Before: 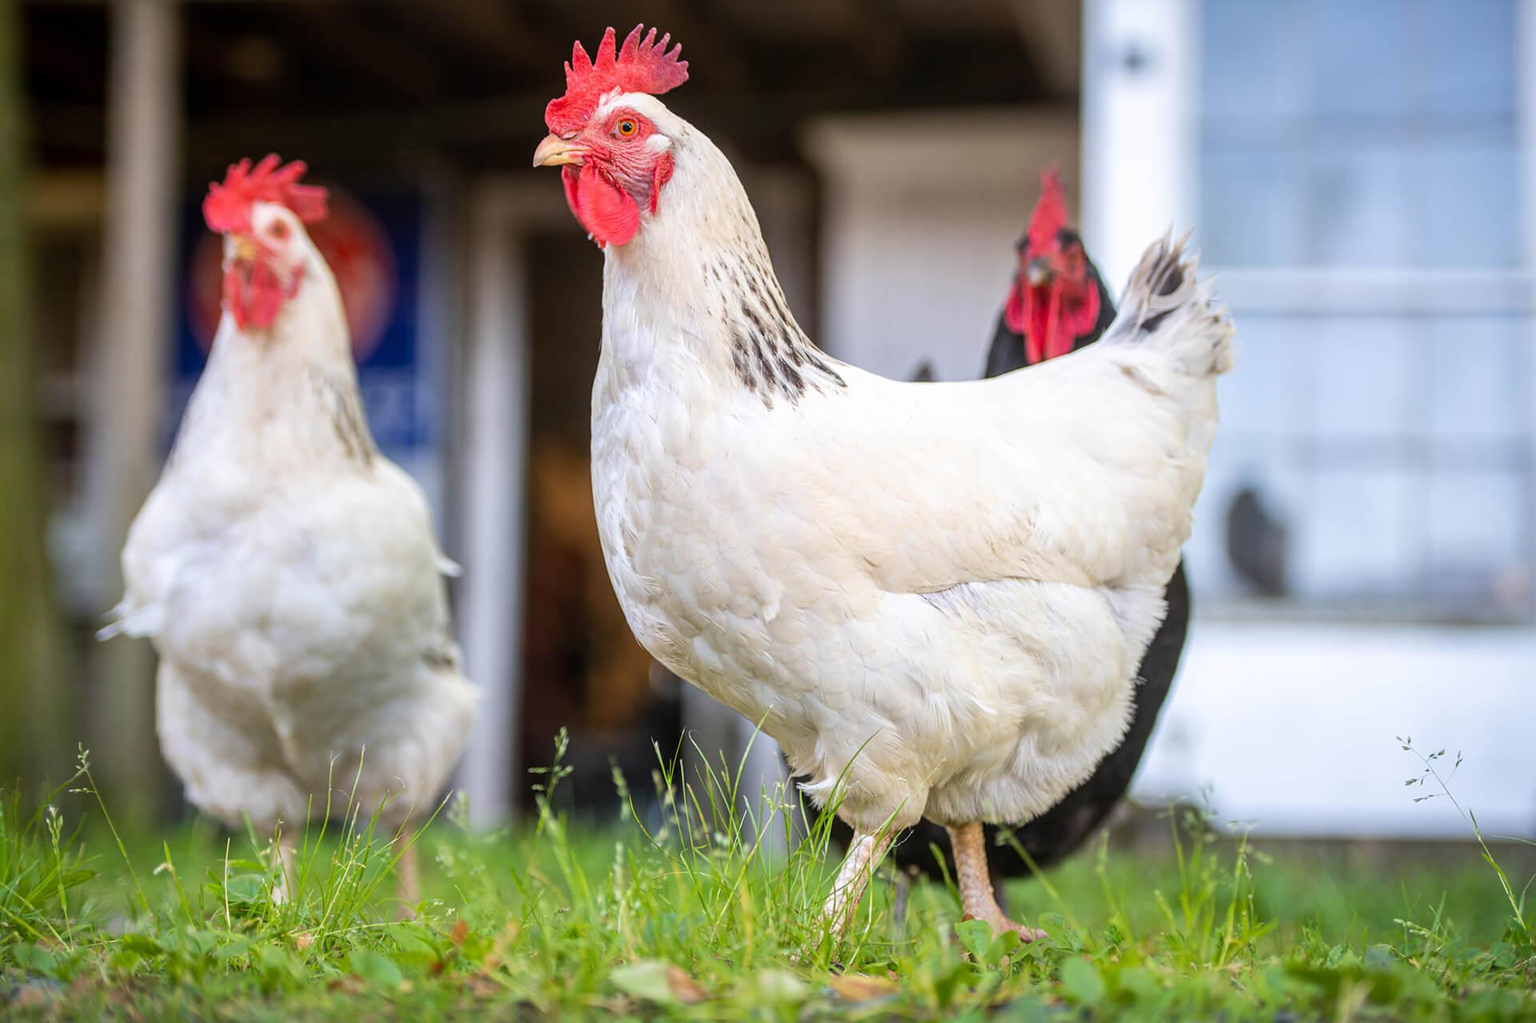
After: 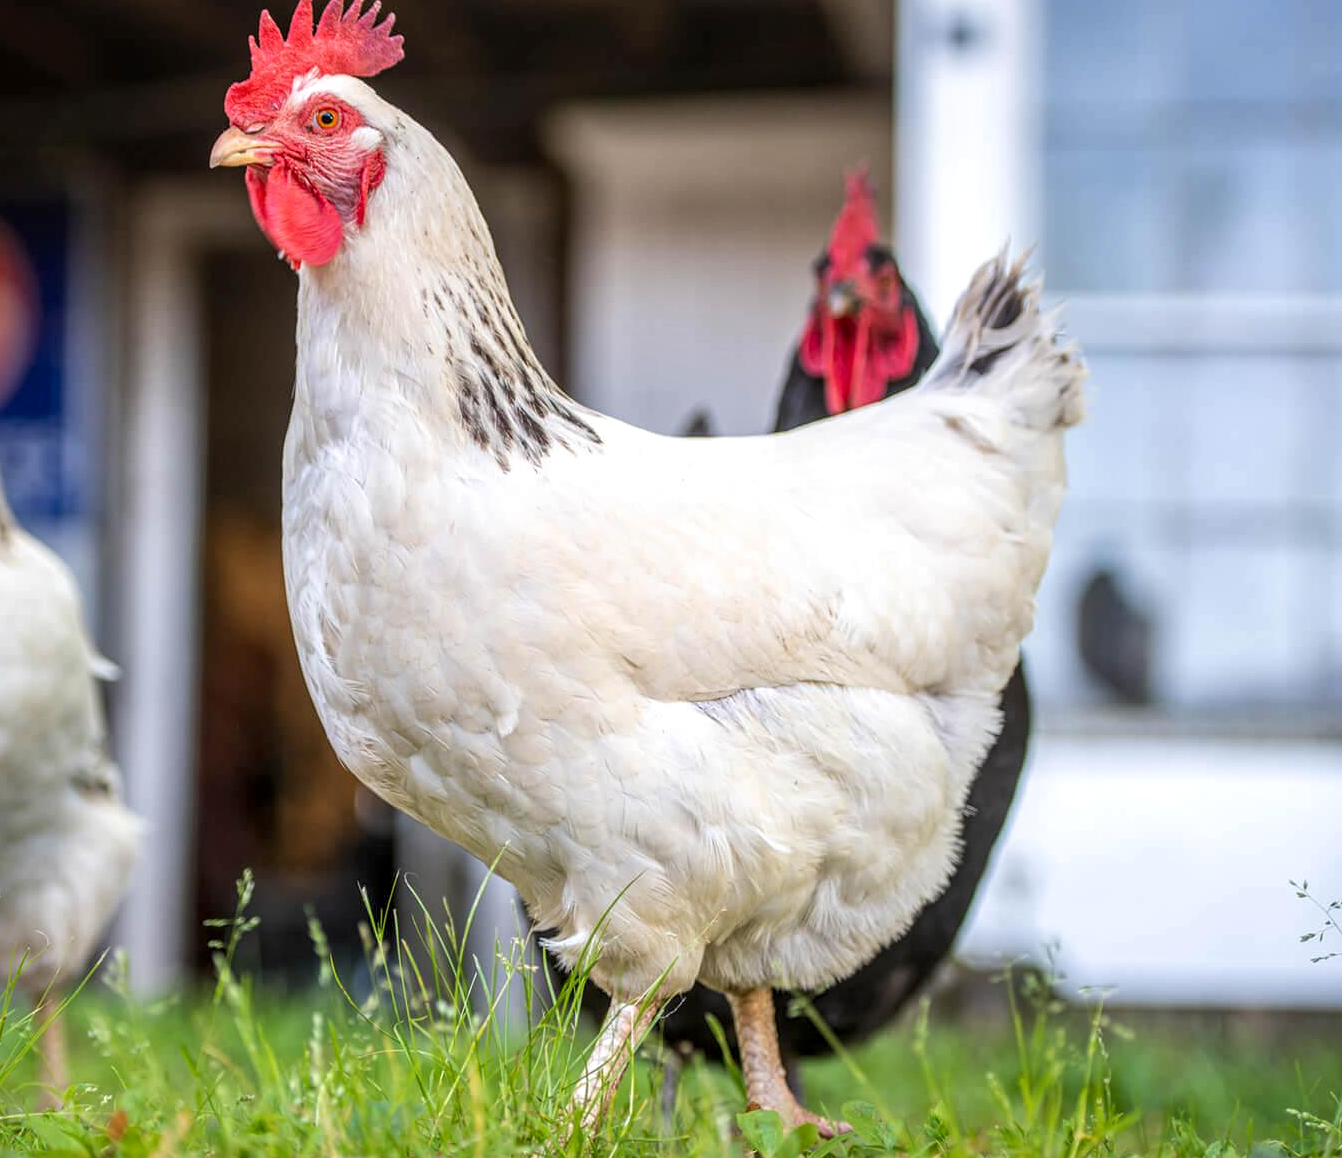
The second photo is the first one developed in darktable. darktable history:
local contrast: detail 130%
crop and rotate: left 23.835%, top 3.267%, right 6.297%, bottom 6.225%
